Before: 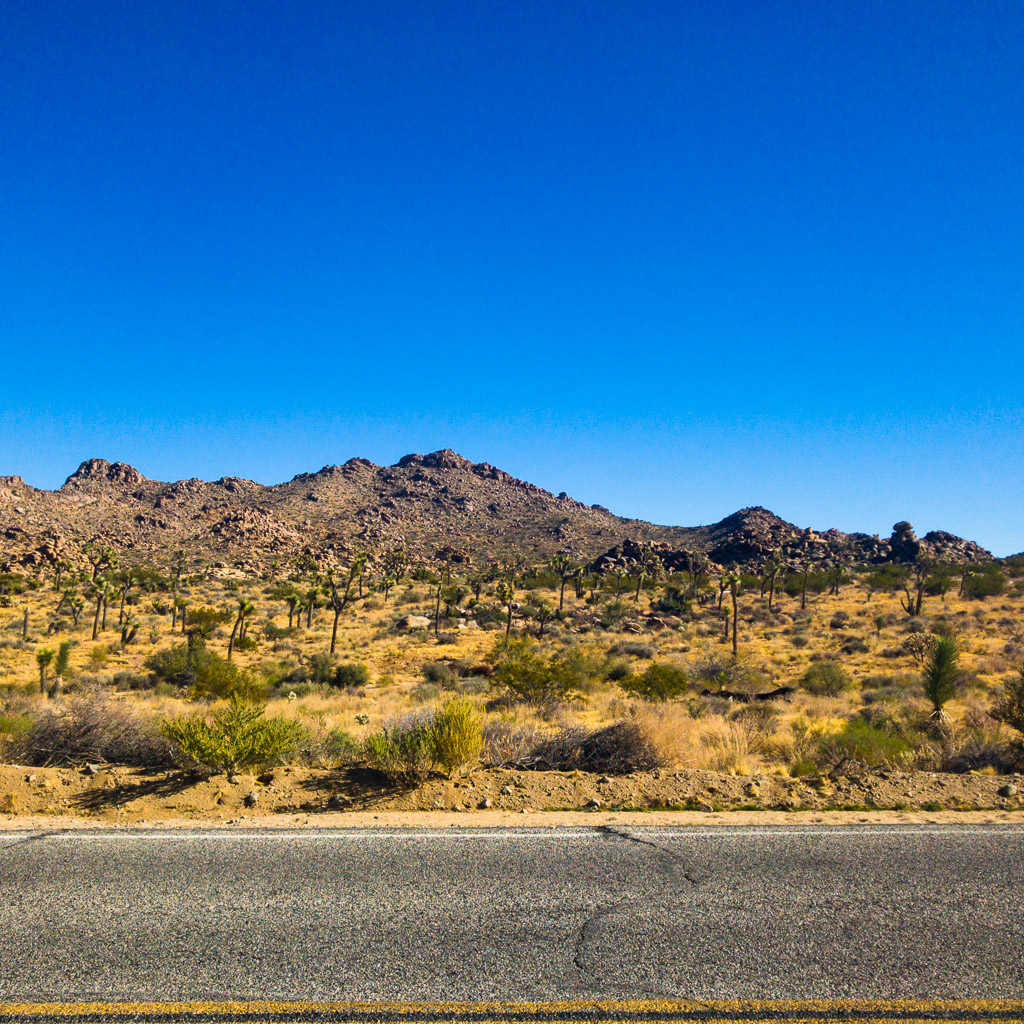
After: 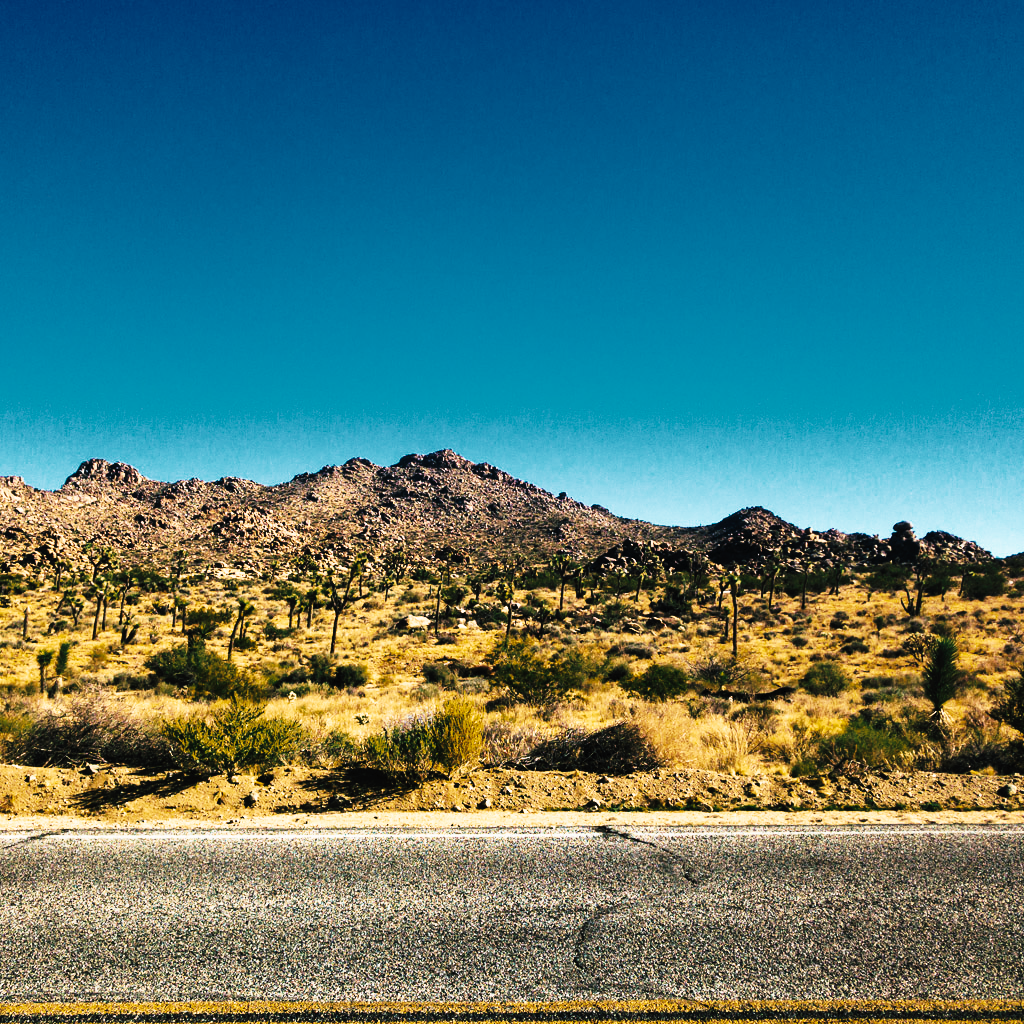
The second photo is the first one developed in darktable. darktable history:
tone curve: curves: ch0 [(0, 0) (0.003, 0.003) (0.011, 0.006) (0.025, 0.012) (0.044, 0.02) (0.069, 0.023) (0.1, 0.029) (0.136, 0.037) (0.177, 0.058) (0.224, 0.084) (0.277, 0.137) (0.335, 0.209) (0.399, 0.336) (0.468, 0.478) (0.543, 0.63) (0.623, 0.789) (0.709, 0.903) (0.801, 0.967) (0.898, 0.987) (1, 1)], preserve colors none
color look up table: target L [97.31, 84.3, 84.08, 66.02, 62.27, 54.42, 65.34, 74.89, 62.78, 47.88, 34.38, 23.09, 2.847, 200, 74.28, 63.6, 69.68, 53.6, 42.65, 45.9, 52.86, 42.86, 31.57, 28.84, 15.7, 15.4, 84.36, 69.48, 63.22, 41.88, 49.76, 54.54, 42.94, 50, 40.42, 39.77, 35.34, 32.56, 33.44, 33.58, 26.24, 8.474, 53.82, 73.21, 53.26, 52.58, 50.74, 36.23, 30.83], target a [-0.321, 4.421, -17.25, 2.864, -23.87, -16.63, -4.036, -4.189, -20.39, -24.2, -15.36, -17.44, -0.198, 0, 12.55, 5.788, 7.458, 25.07, 34.6, 22.11, 9.81, 6.88, 21.72, 22.27, -0.829, 5.968, 6.218, 17.44, -1.12, 36.34, 32.94, 8.454, 37.04, 17.35, 31.62, -3.963, 7.118, 27.84, 0.314, -0.065, 30.04, 4.677, -15.58, -15.31, -15.71, -14.45, -13.96, -8.398, -7.088], target b [8.85, 19.82, -8.574, 41.98, 2.213, -9.402, 41.05, 20.88, 9.727, 22.71, 10.04, 12.62, 0.89, 0, 0.546, 40.06, 23.13, -1.453, 23.77, 30.4, 12.21, 27.92, 40.66, 32.88, 4.772, 16.3, -3.368, -14.58, 1.056, -17.74, -15.84, -22.79, -22.59, -6.22, -17.07, -17.28, -21.05, -5.271, -17.2, -16.68, -30.79, -10.83, -10.84, -13, -9.77, -11.94, -10.94, -5.985, -9.525], num patches 49
